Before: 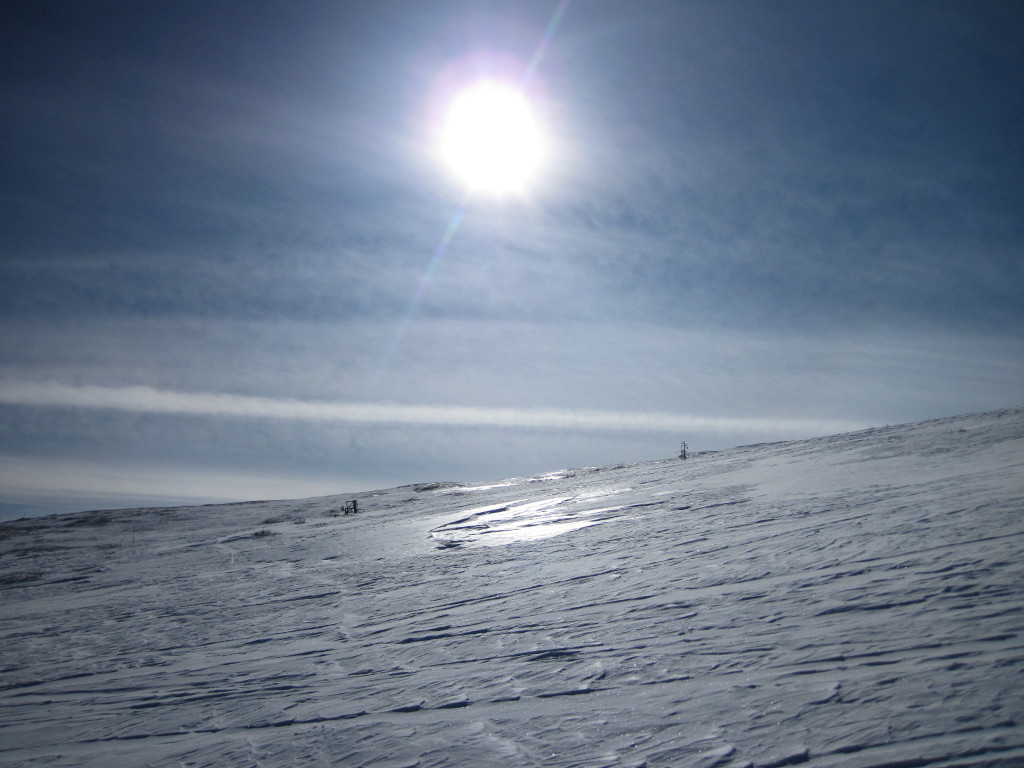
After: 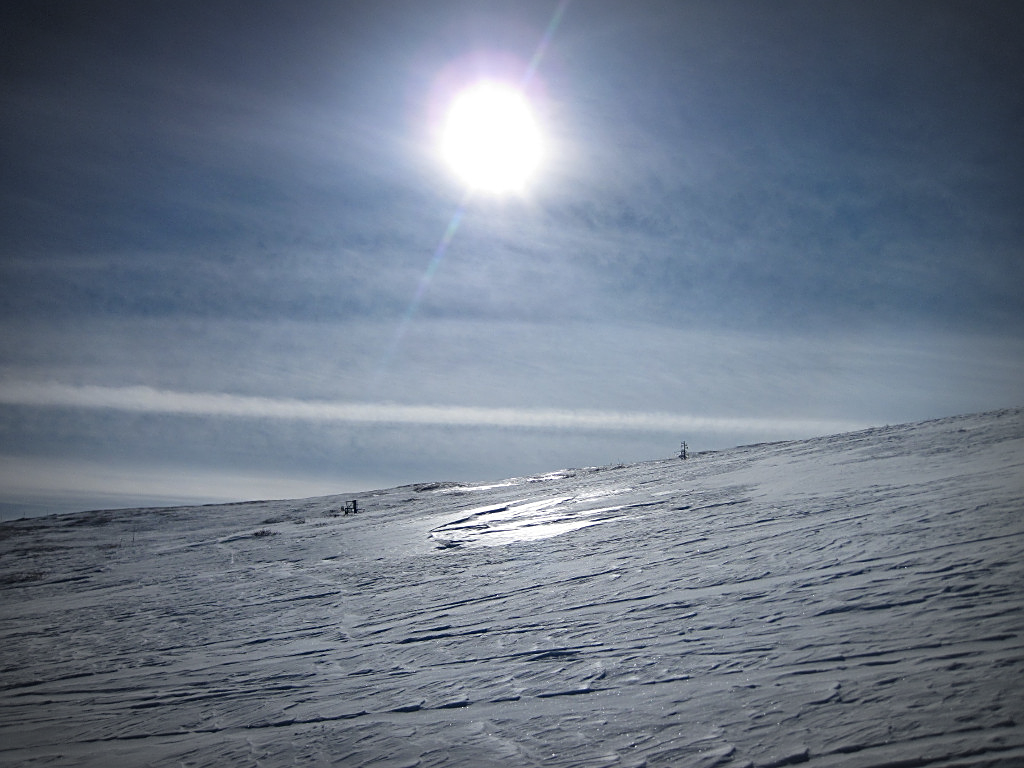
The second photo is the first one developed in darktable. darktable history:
sharpen: on, module defaults
vignetting: automatic ratio true
shadows and highlights: low approximation 0.01, soften with gaussian
